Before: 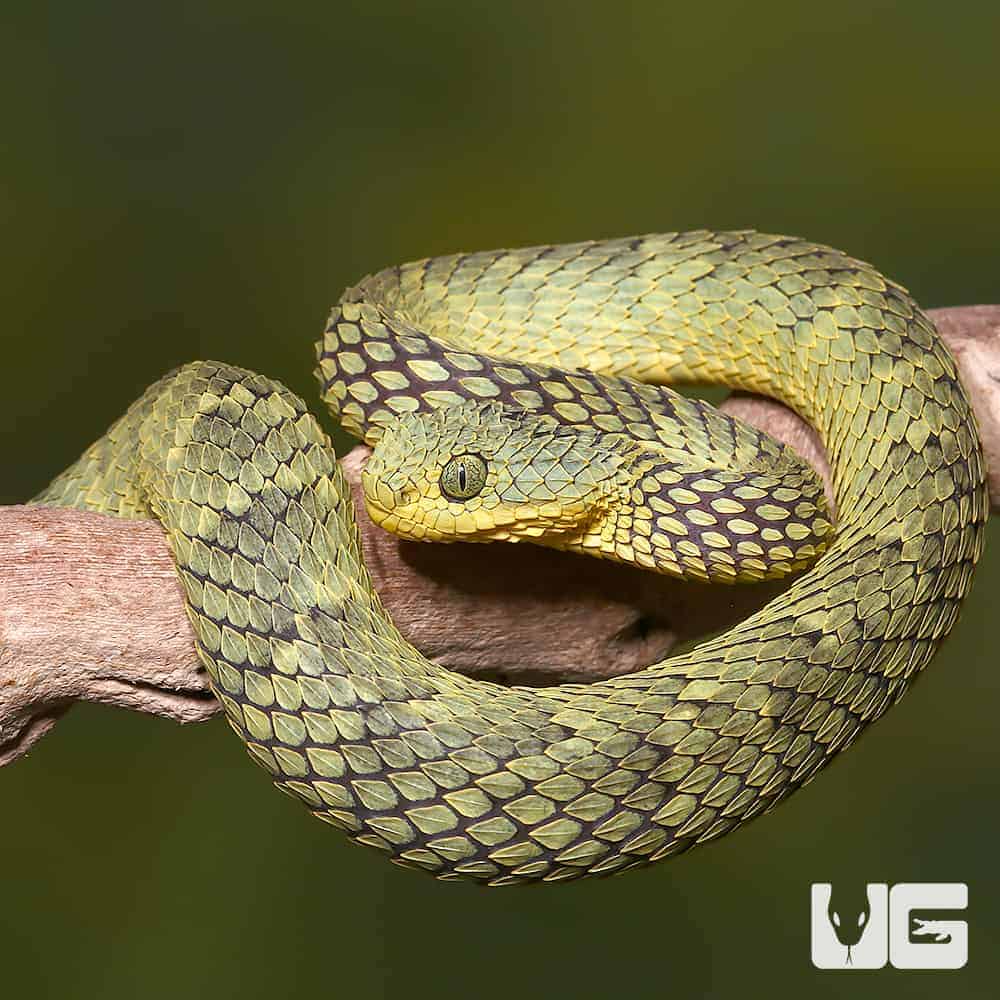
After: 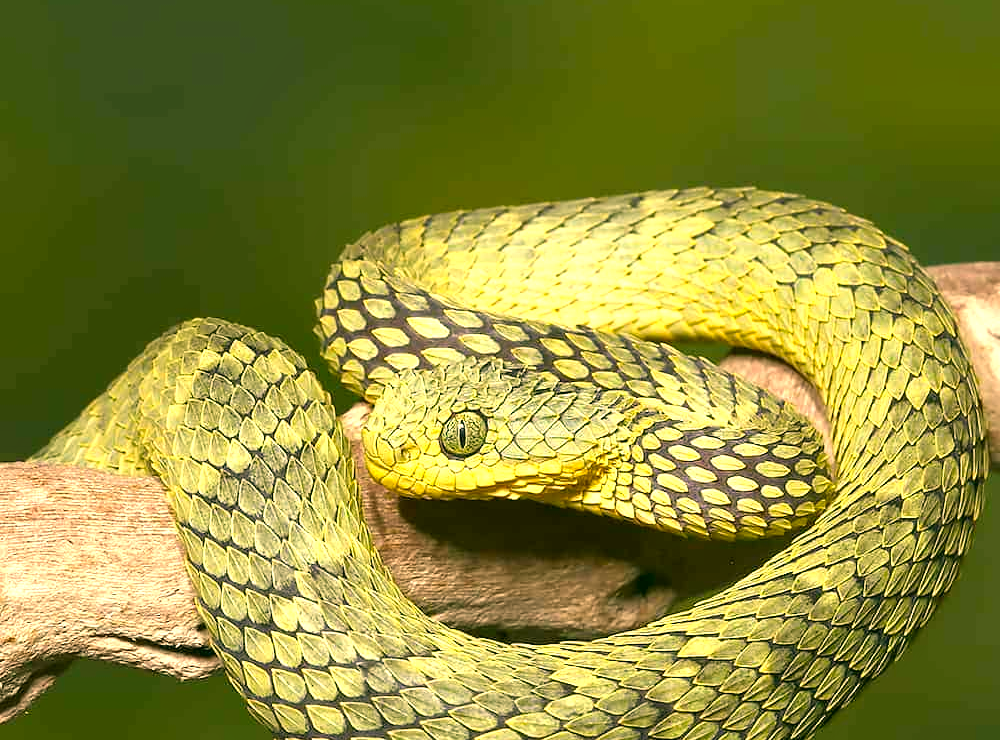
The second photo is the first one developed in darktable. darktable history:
exposure: black level correction 0, exposure 0.697 EV, compensate highlight preservation false
crop: top 4.318%, bottom 21.61%
contrast equalizer: y [[0.536, 0.565, 0.581, 0.516, 0.52, 0.491], [0.5 ×6], [0.5 ×6], [0 ×6], [0 ×6]], mix 0.153
color correction: highlights a* 4.79, highlights b* 23.67, shadows a* -16.23, shadows b* 3.75
